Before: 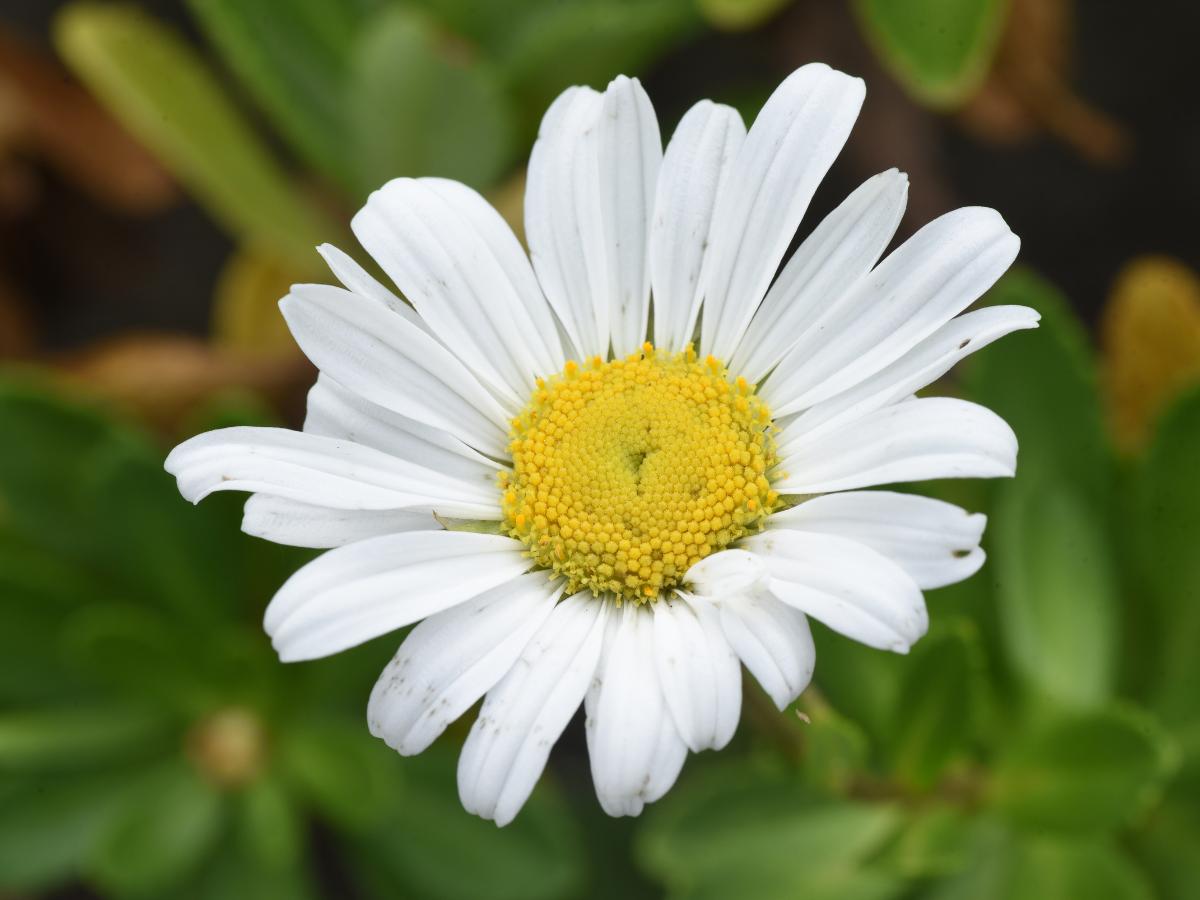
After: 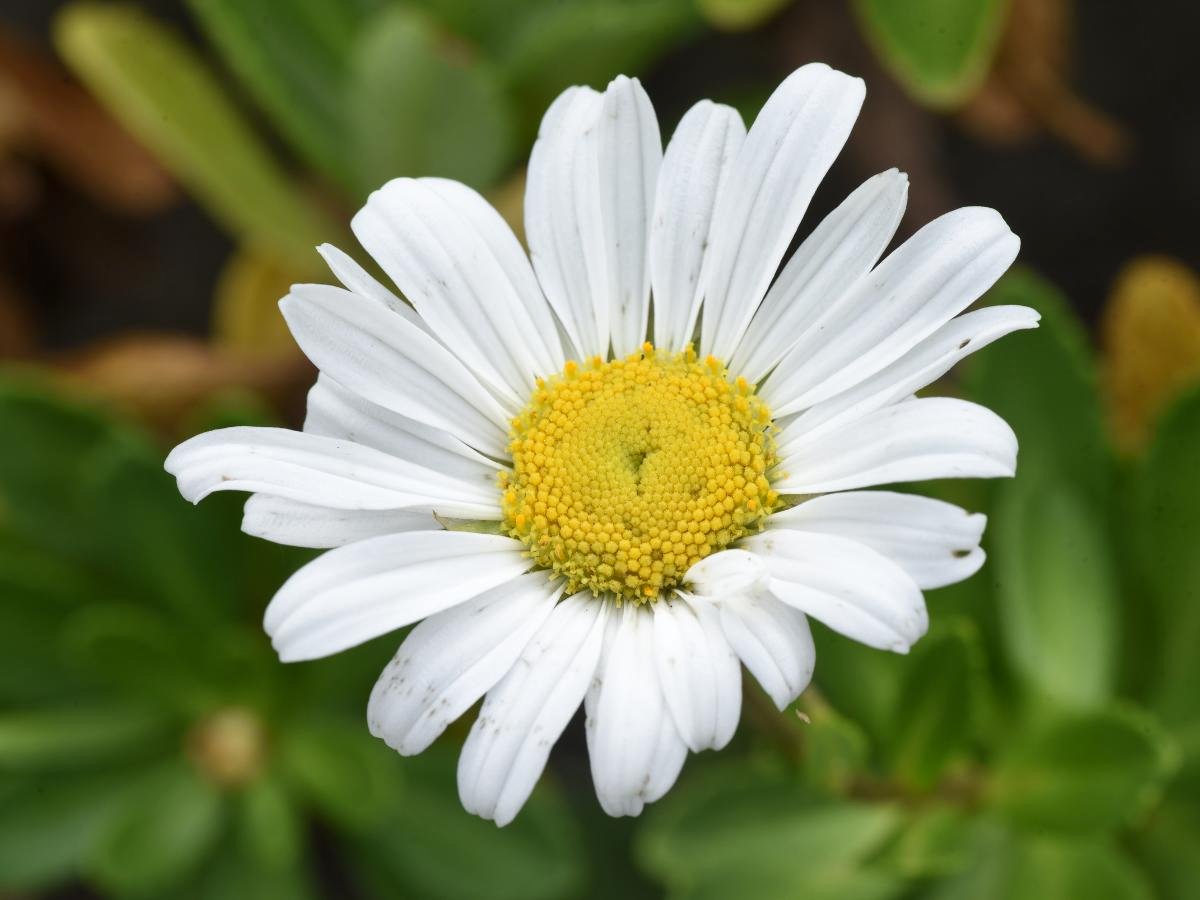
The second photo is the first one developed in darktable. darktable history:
local contrast: mode bilateral grid, contrast 20, coarseness 50, detail 120%, midtone range 0.2
exposure: compensate exposure bias true, compensate highlight preservation false
